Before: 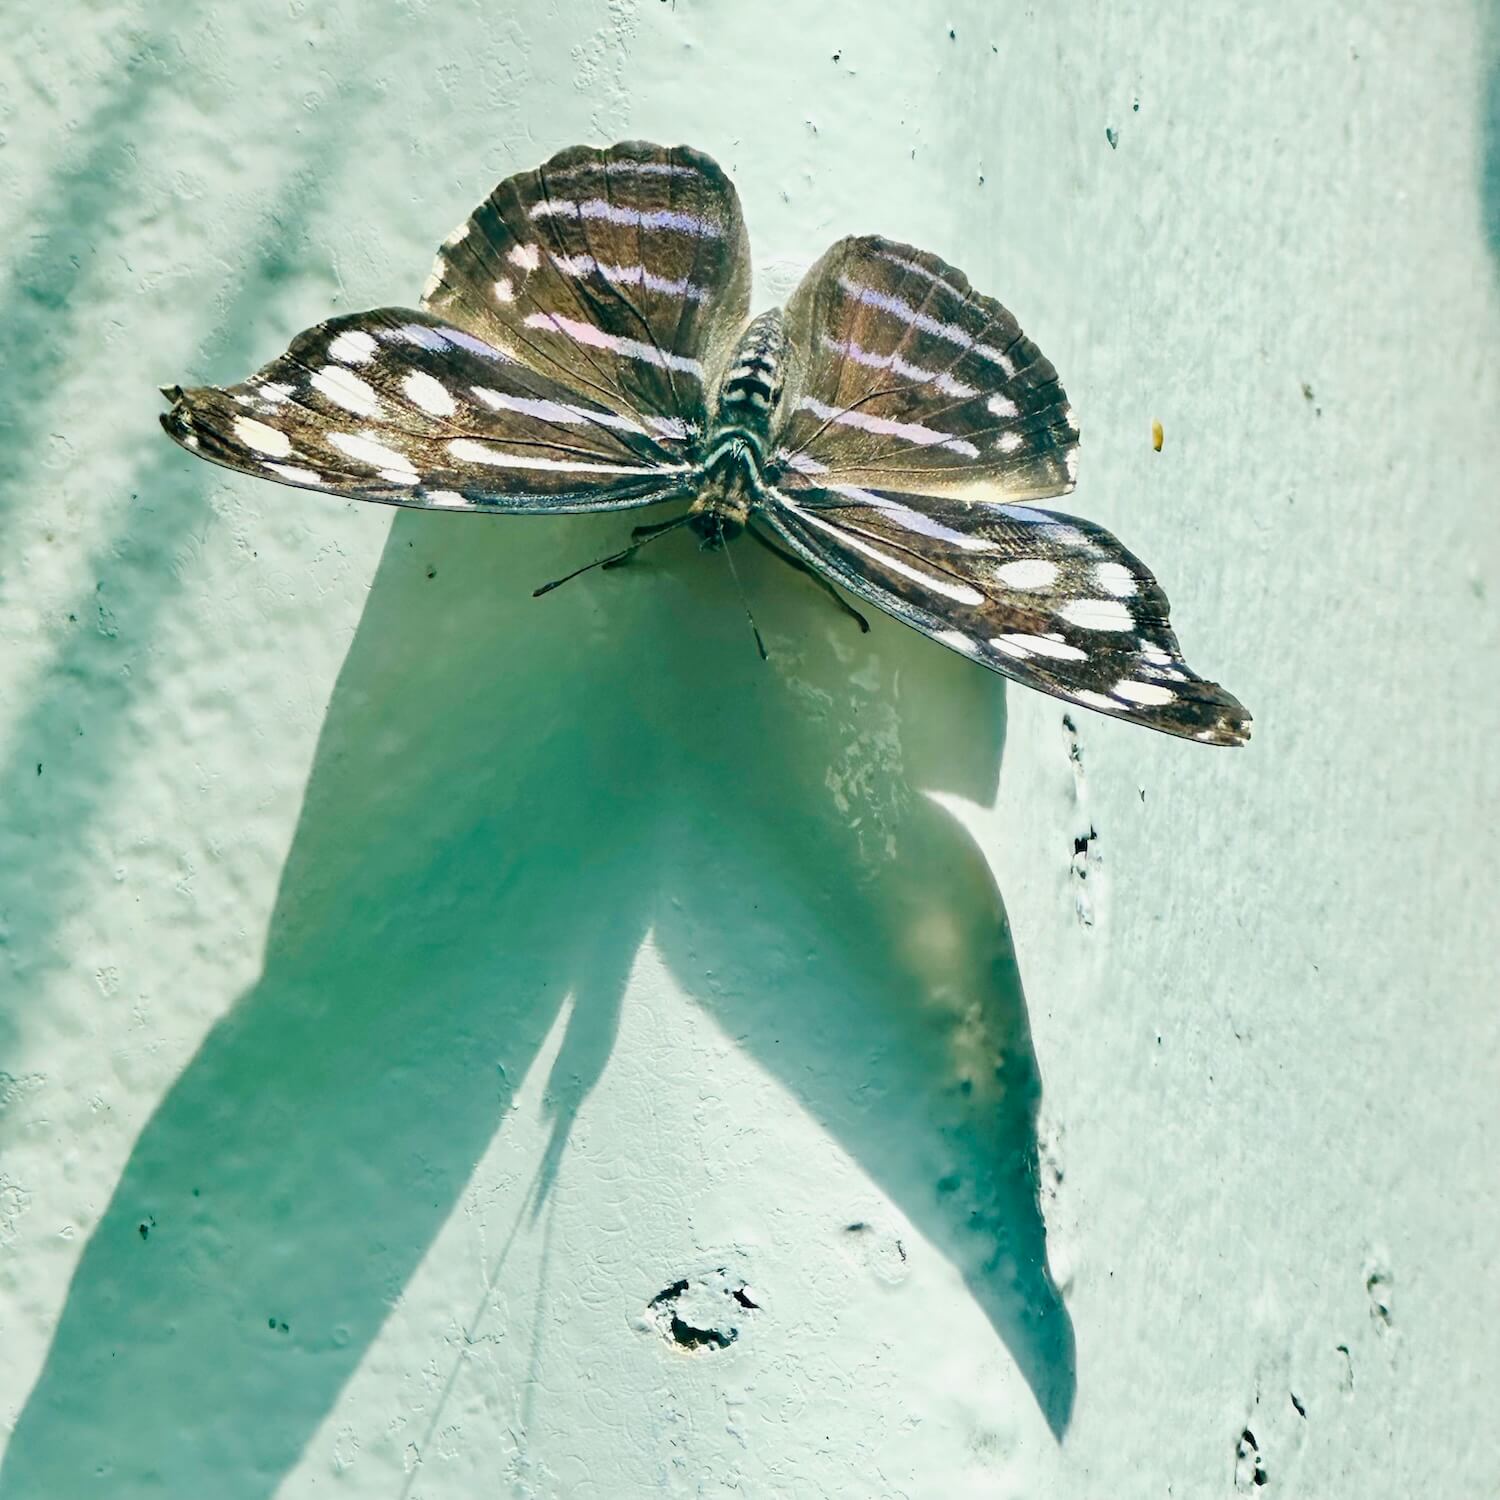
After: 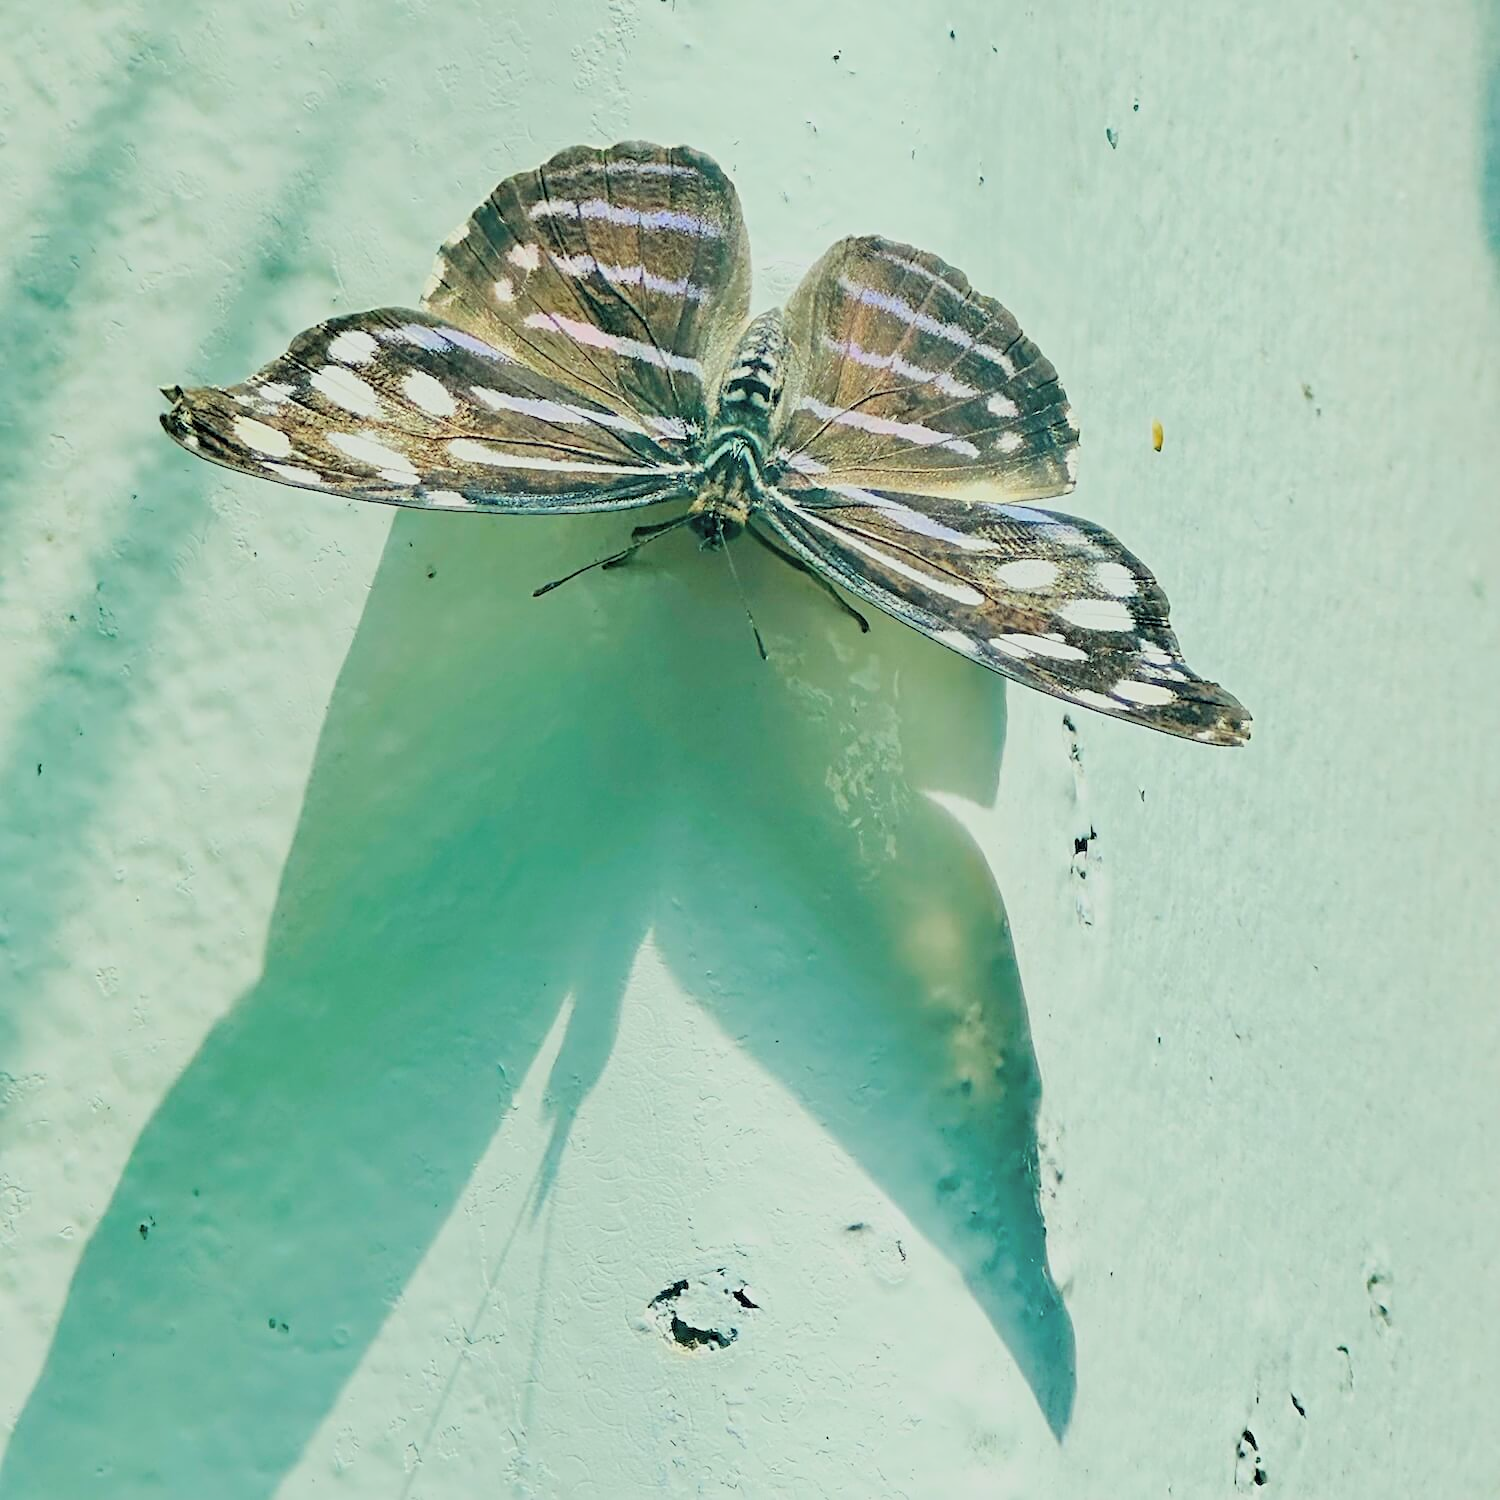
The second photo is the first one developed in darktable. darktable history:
white balance: red 1.004, blue 1.024
global tonemap: drago (0.7, 100)
color correction: highlights a* -4.73, highlights b* 5.06, saturation 0.97
sharpen: on, module defaults
